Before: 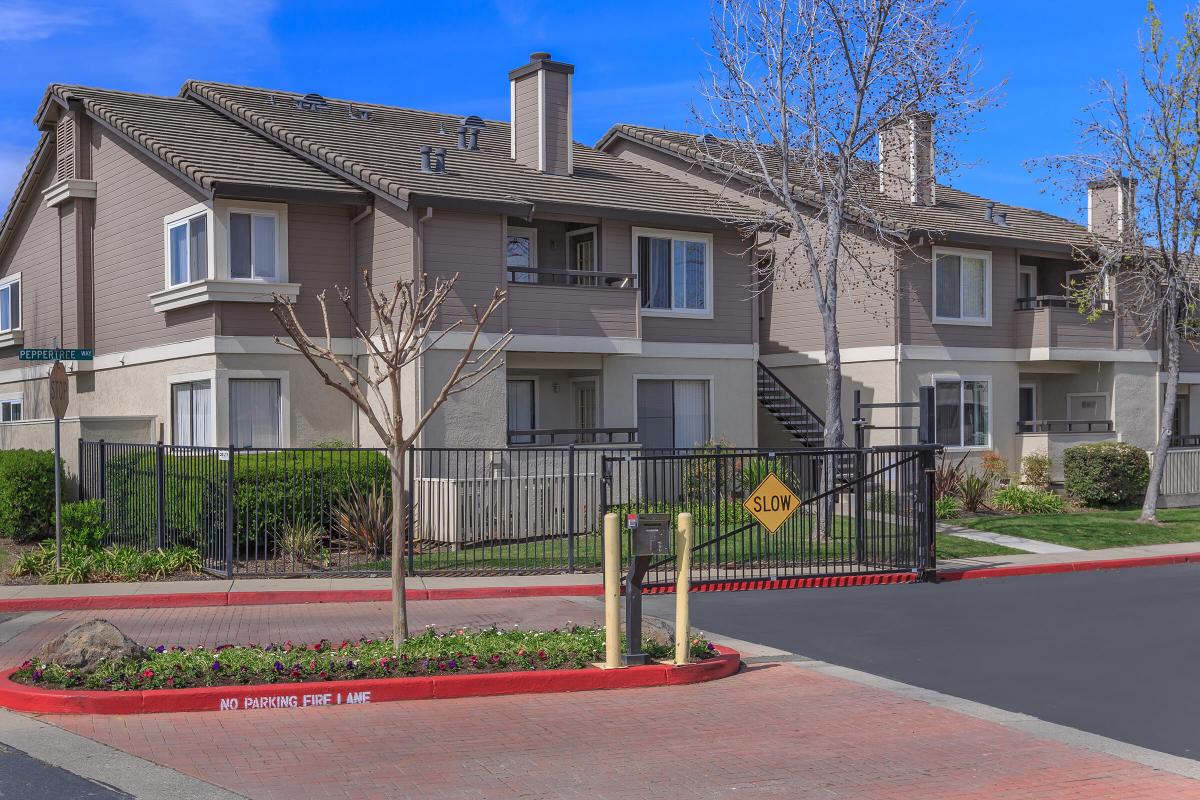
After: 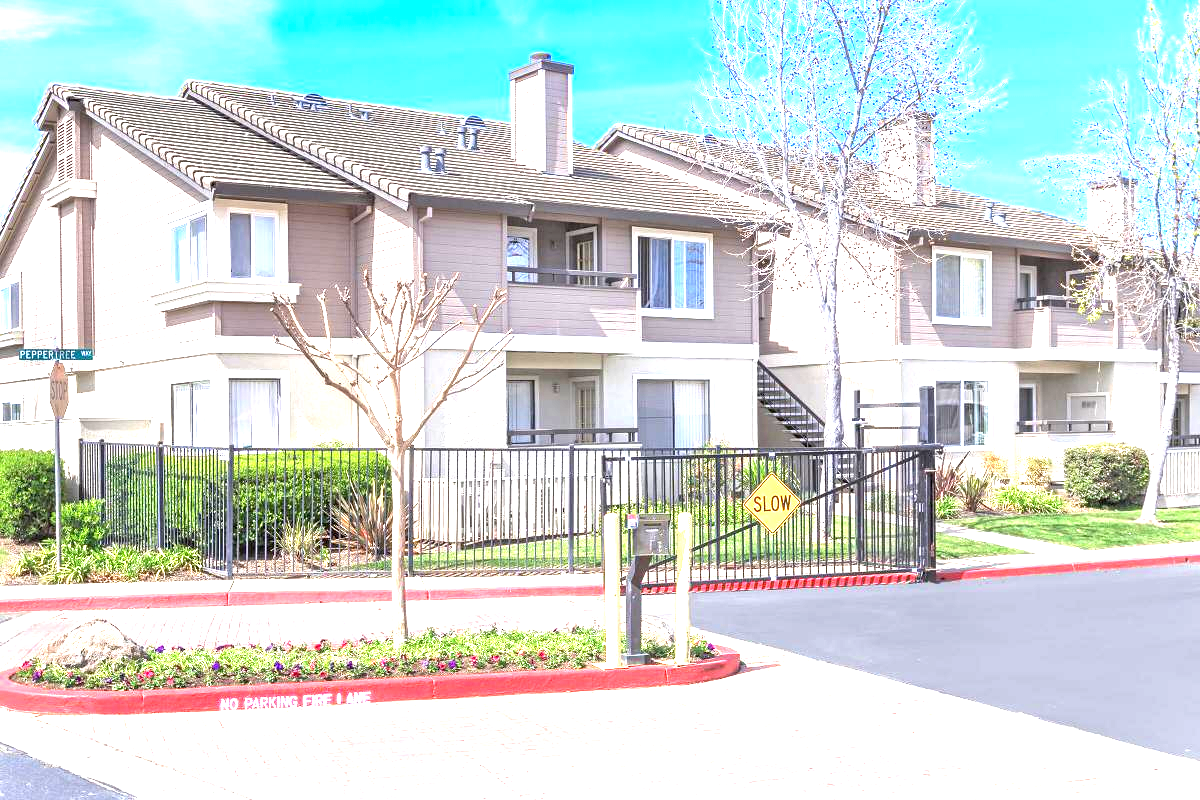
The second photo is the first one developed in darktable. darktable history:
levels: mode automatic, gray 50.8%
exposure: black level correction 0.001, exposure 2.607 EV, compensate exposure bias true, compensate highlight preservation false
